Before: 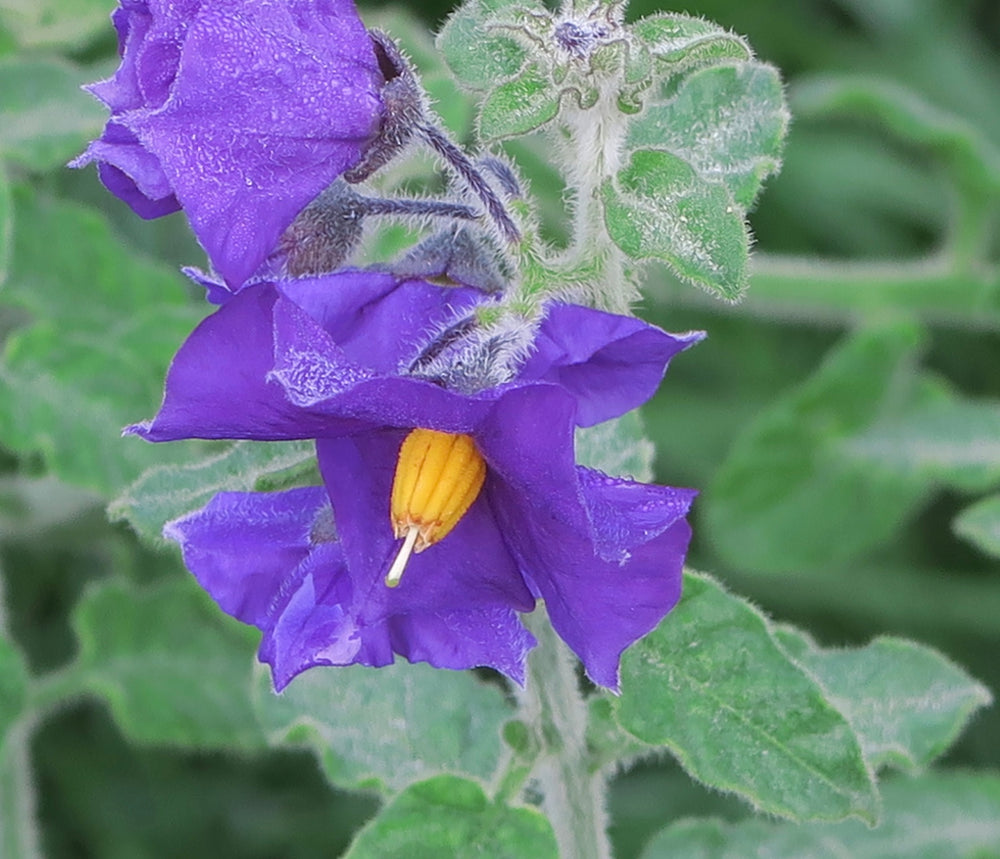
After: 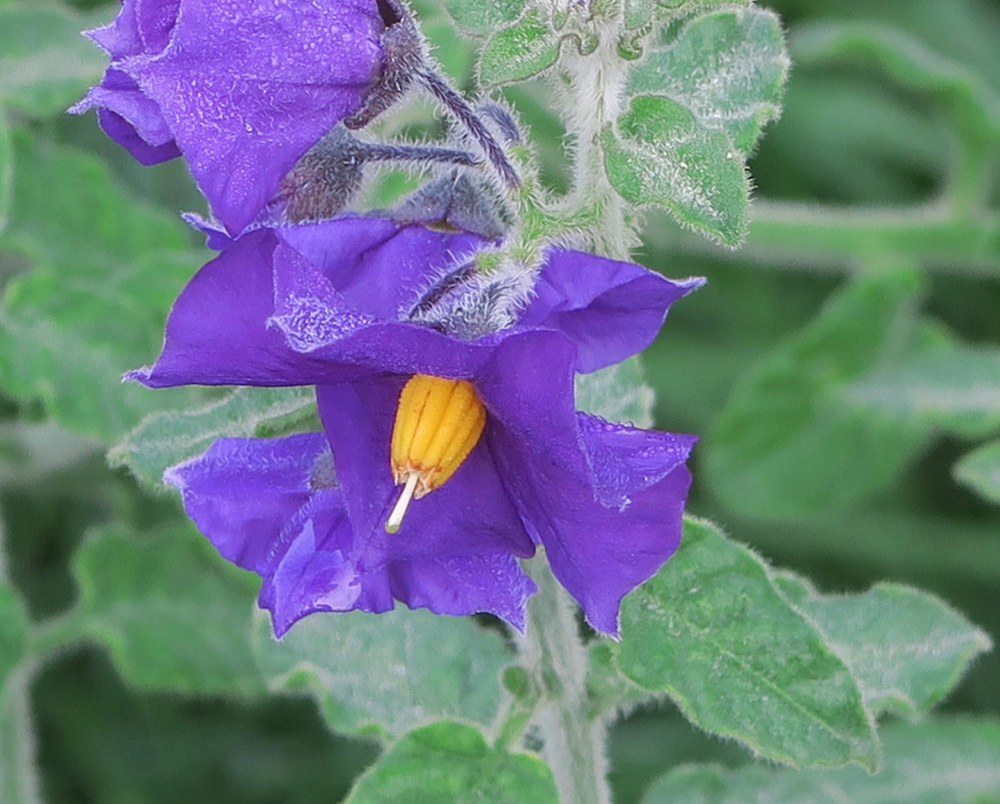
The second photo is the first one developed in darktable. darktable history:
crop and rotate: top 6.33%
